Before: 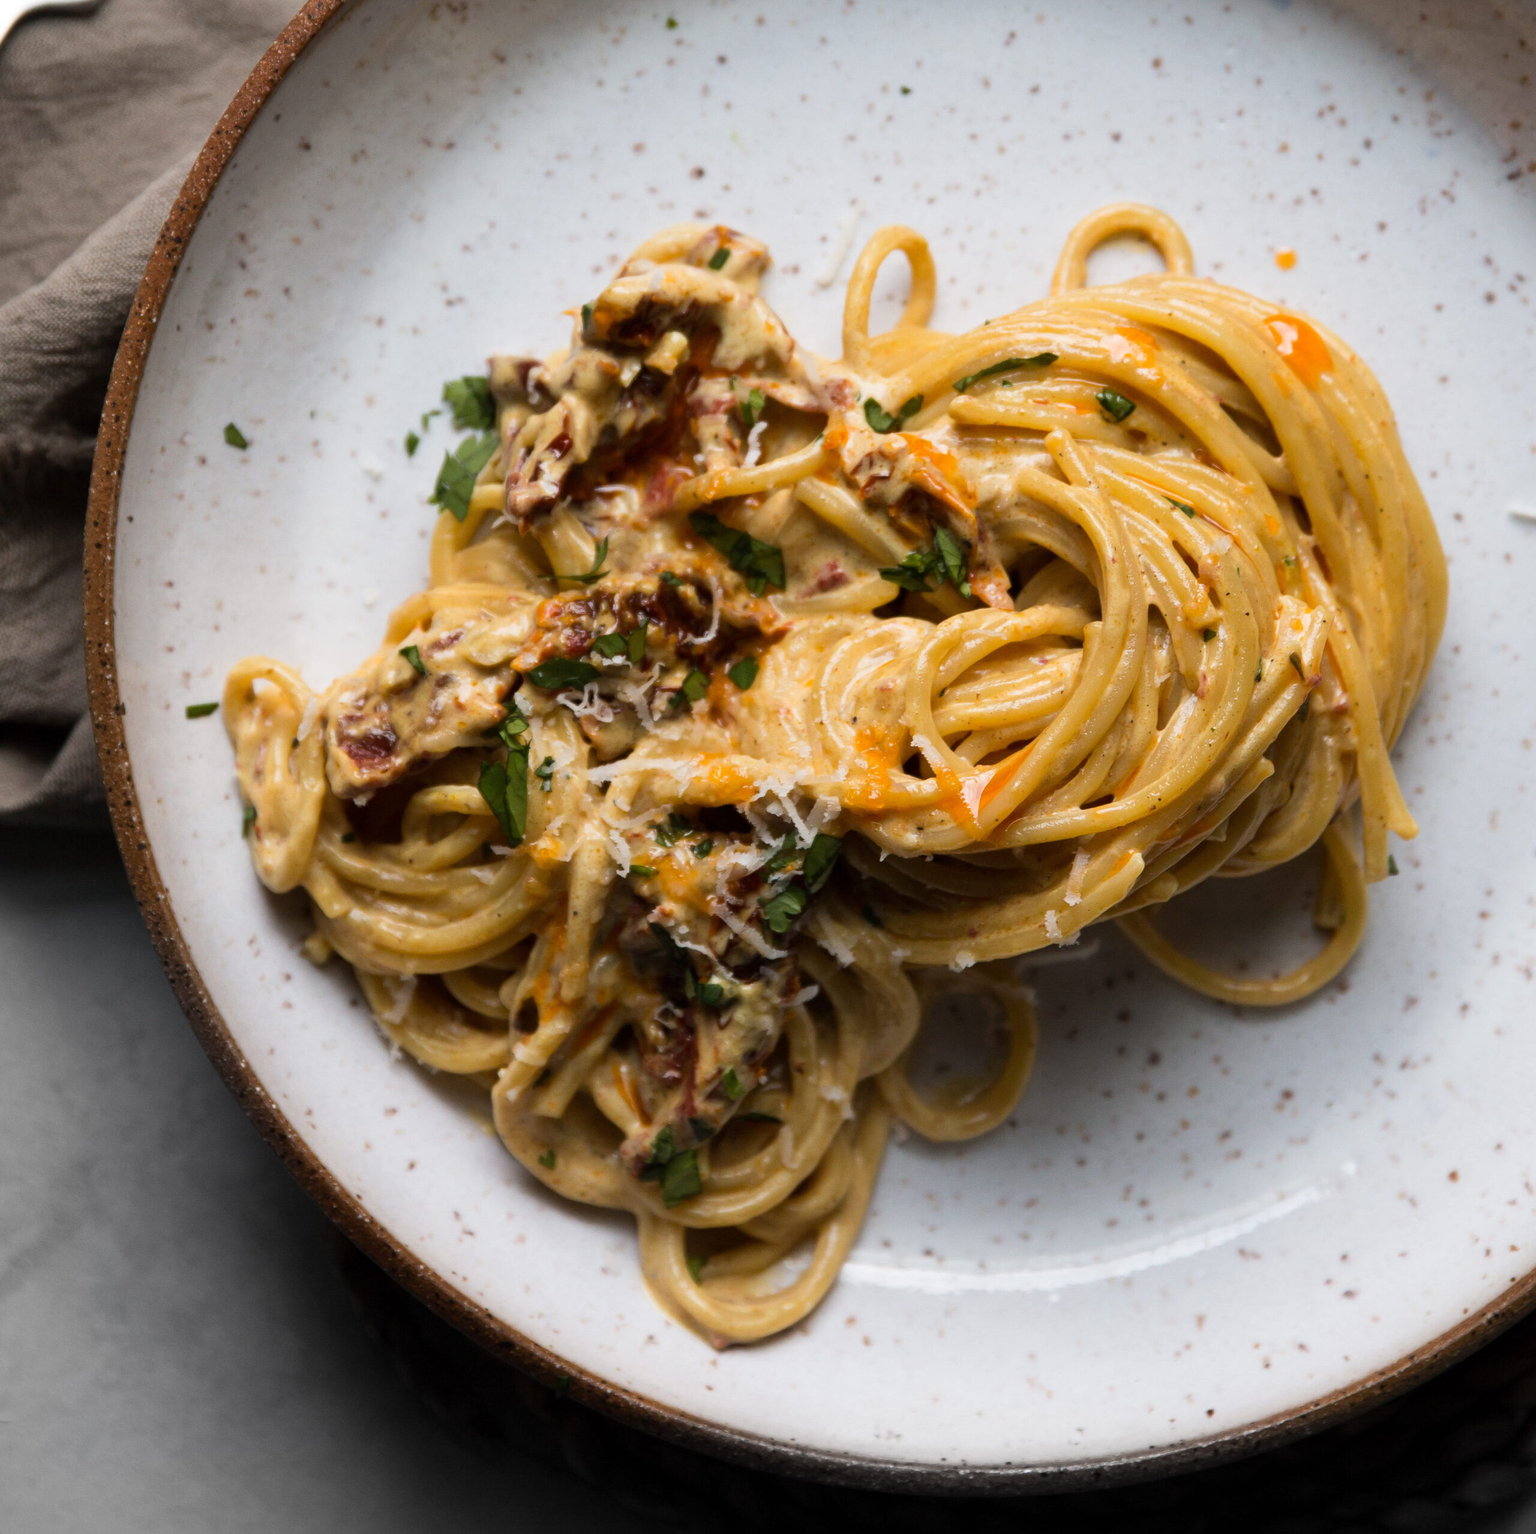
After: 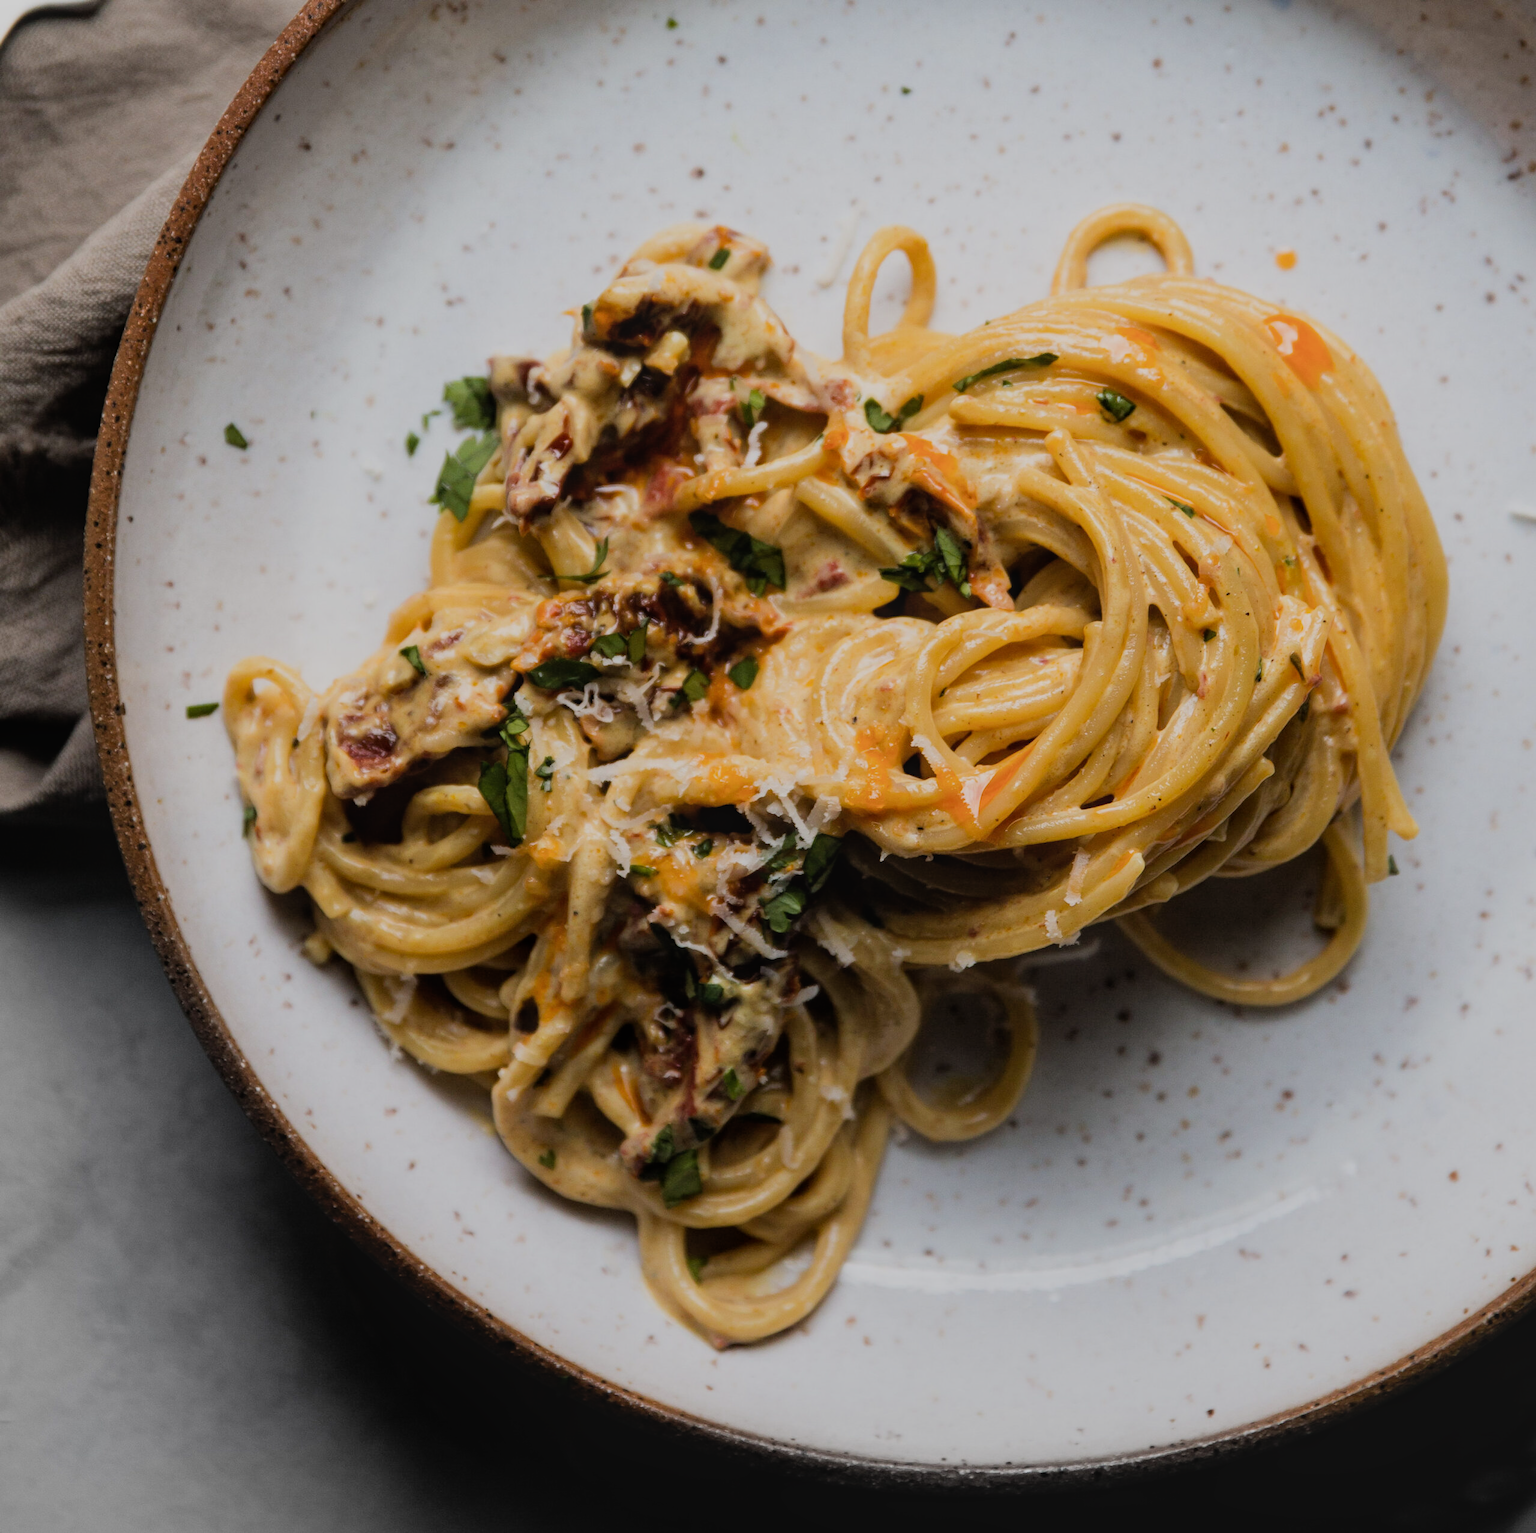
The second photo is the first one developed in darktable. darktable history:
local contrast: detail 110%
filmic rgb: black relative exposure -7.65 EV, white relative exposure 4.56 EV, hardness 3.61
